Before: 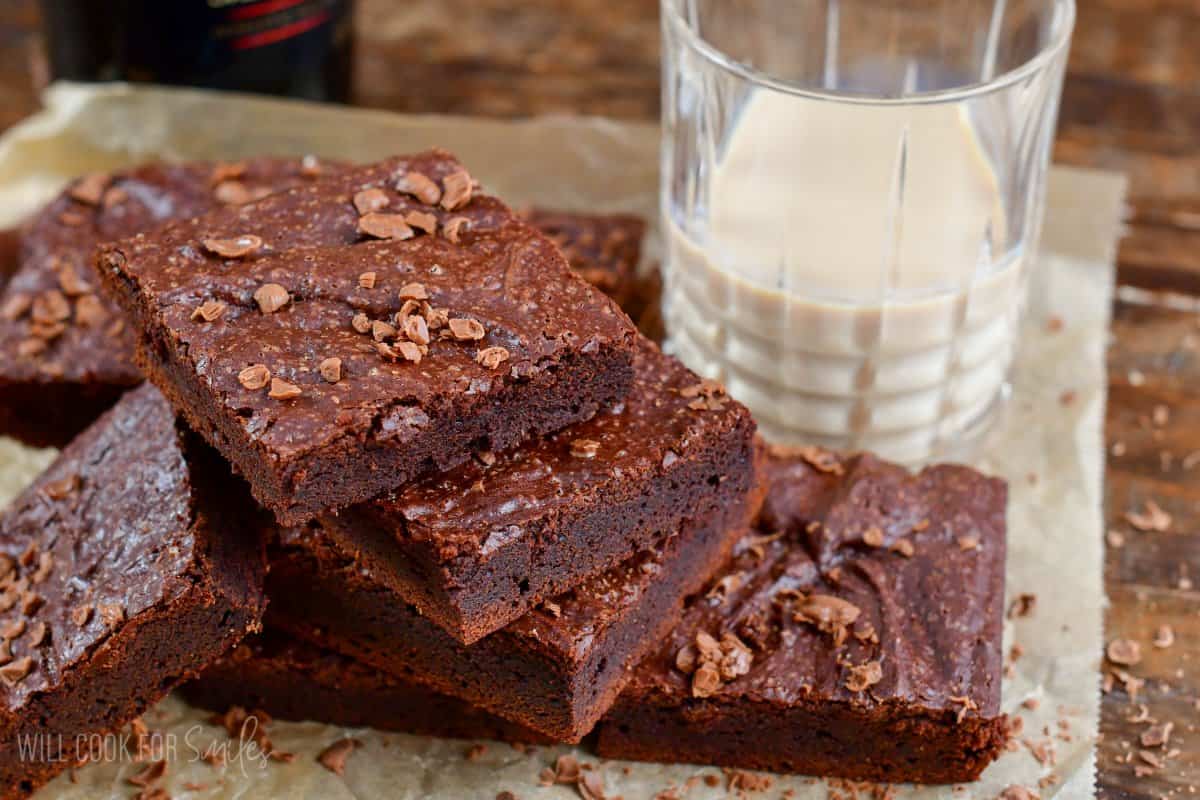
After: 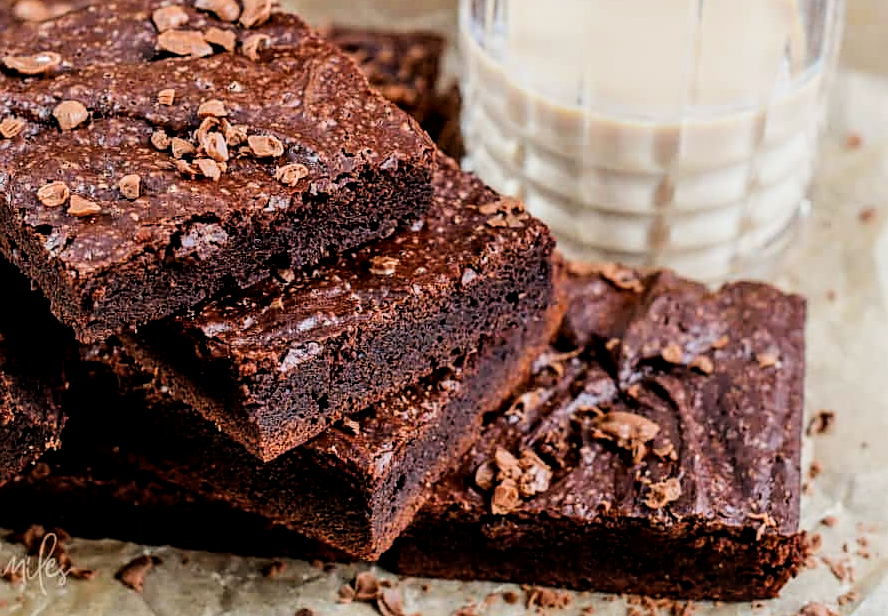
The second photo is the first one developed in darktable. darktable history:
local contrast: detail 130%
exposure: exposure 0.201 EV, compensate highlight preservation false
filmic rgb: black relative exposure -4.99 EV, white relative exposure 3.95 EV, hardness 2.89, contrast 1.408, iterations of high-quality reconstruction 0
sharpen: on, module defaults
crop: left 16.825%, top 22.992%, right 9.092%
